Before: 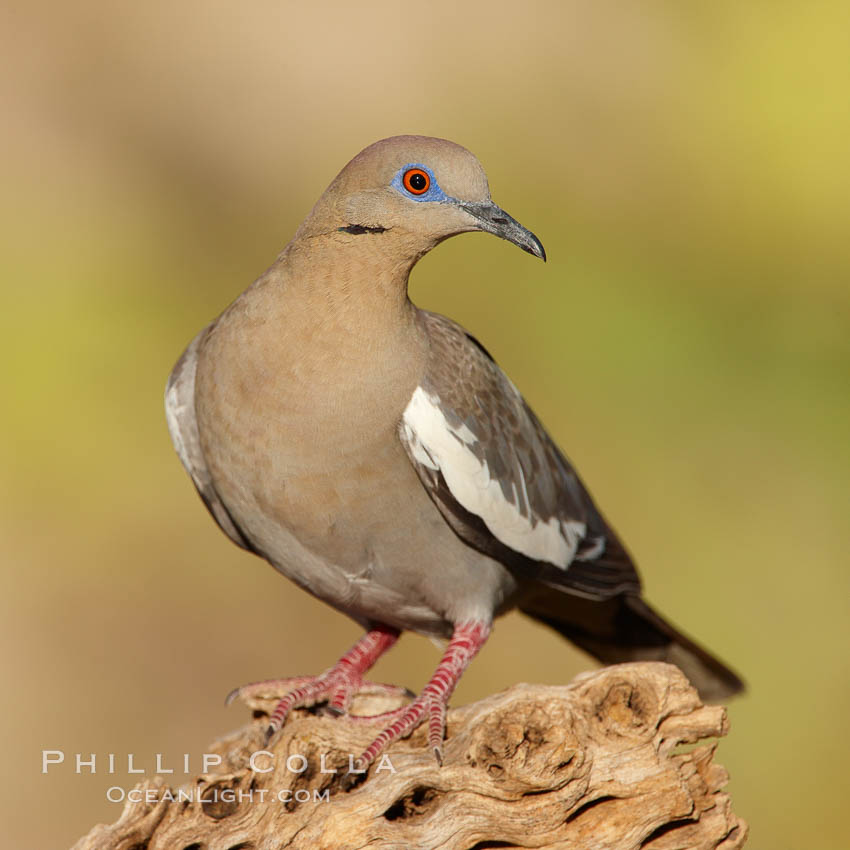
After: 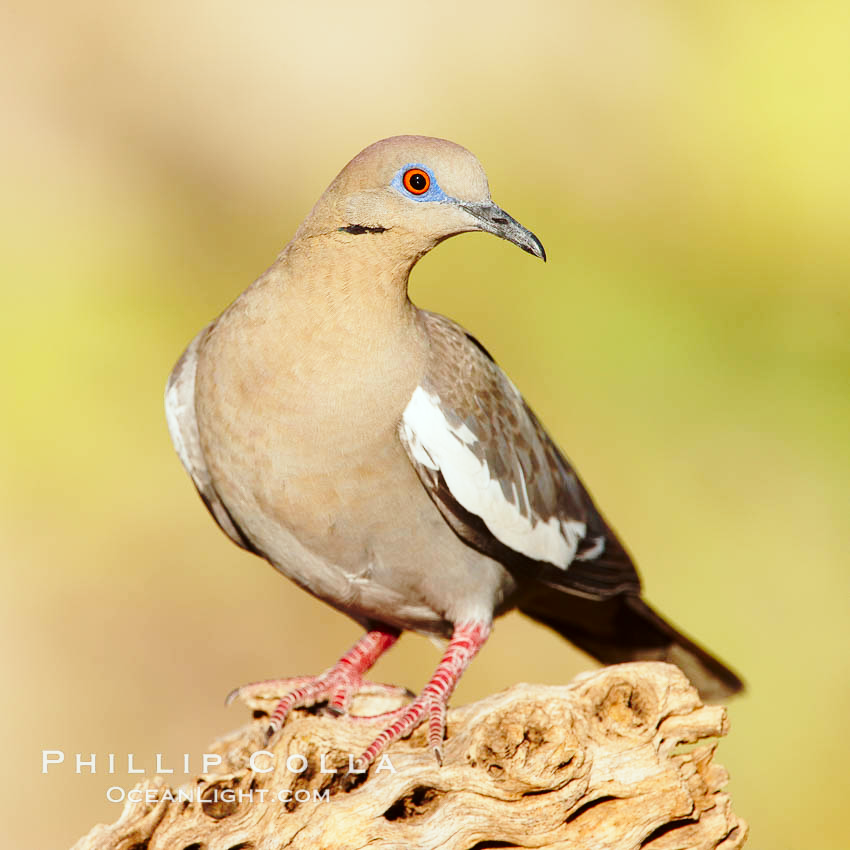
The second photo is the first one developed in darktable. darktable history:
base curve: curves: ch0 [(0, 0) (0.028, 0.03) (0.121, 0.232) (0.46, 0.748) (0.859, 0.968) (1, 1)], preserve colors none
color correction: highlights a* -2.72, highlights b* -2.38, shadows a* 2.49, shadows b* 3.01
